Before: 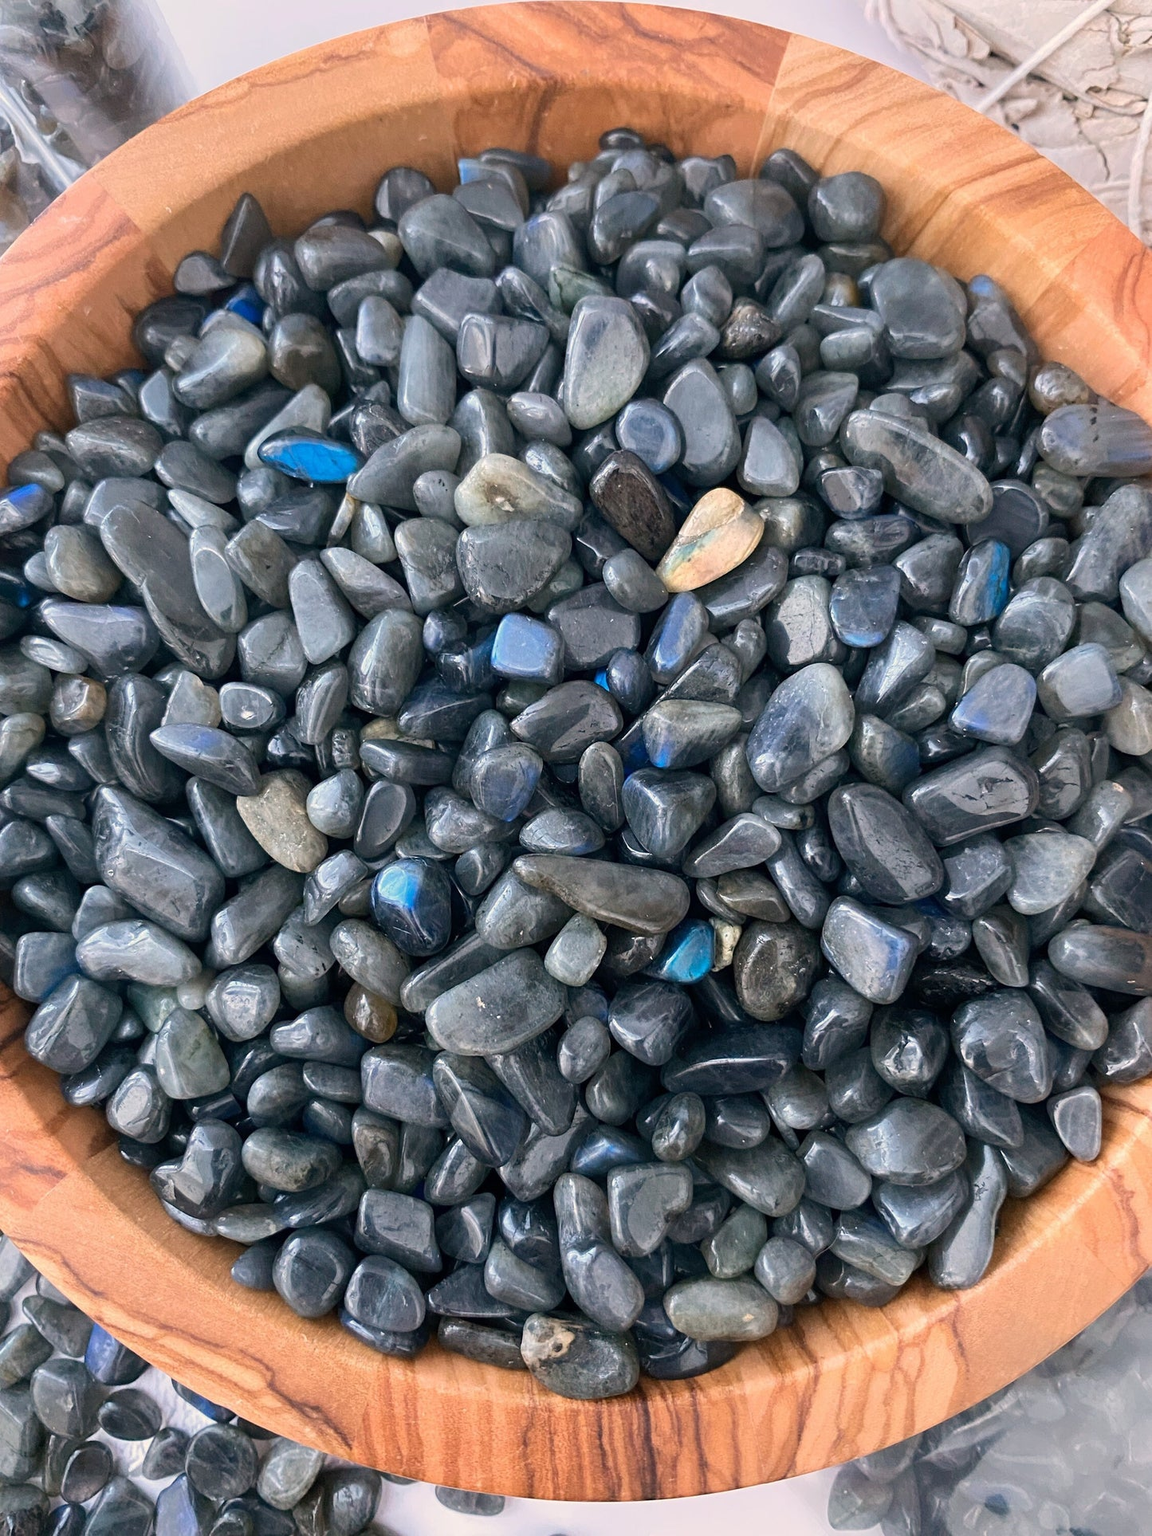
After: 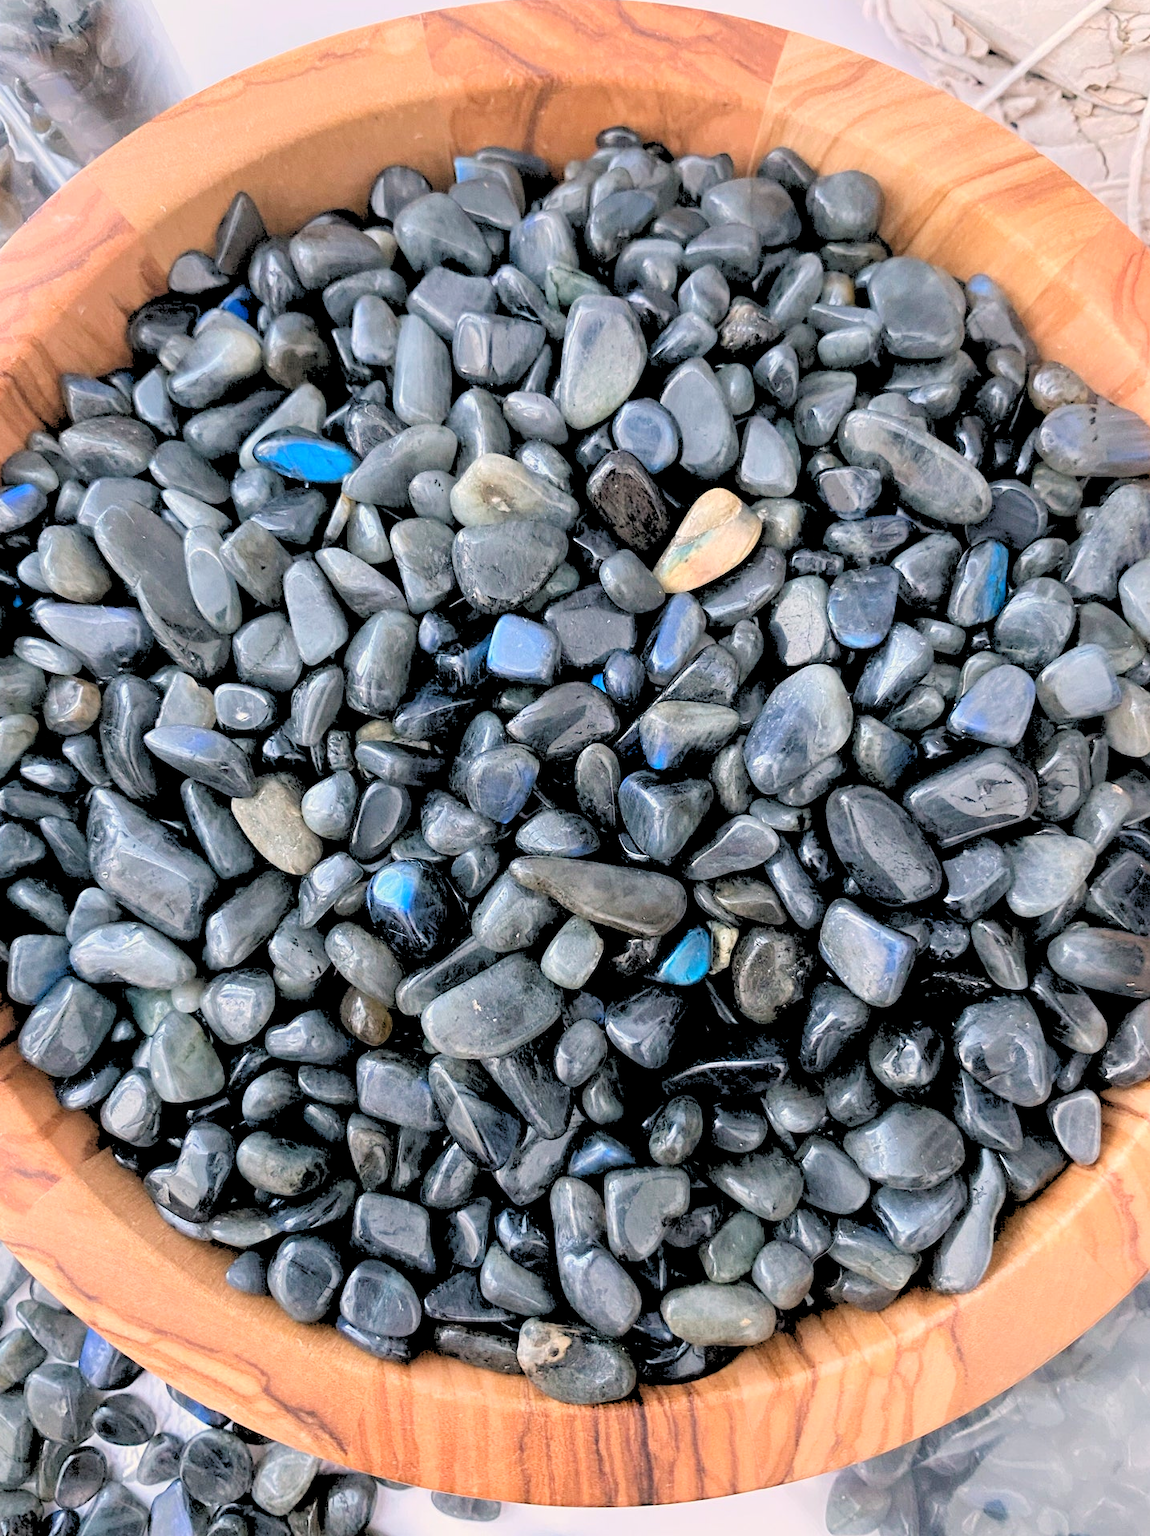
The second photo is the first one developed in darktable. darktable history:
rgb levels: levels [[0.027, 0.429, 0.996], [0, 0.5, 1], [0, 0.5, 1]]
crop and rotate: left 0.614%, top 0.179%, bottom 0.309%
